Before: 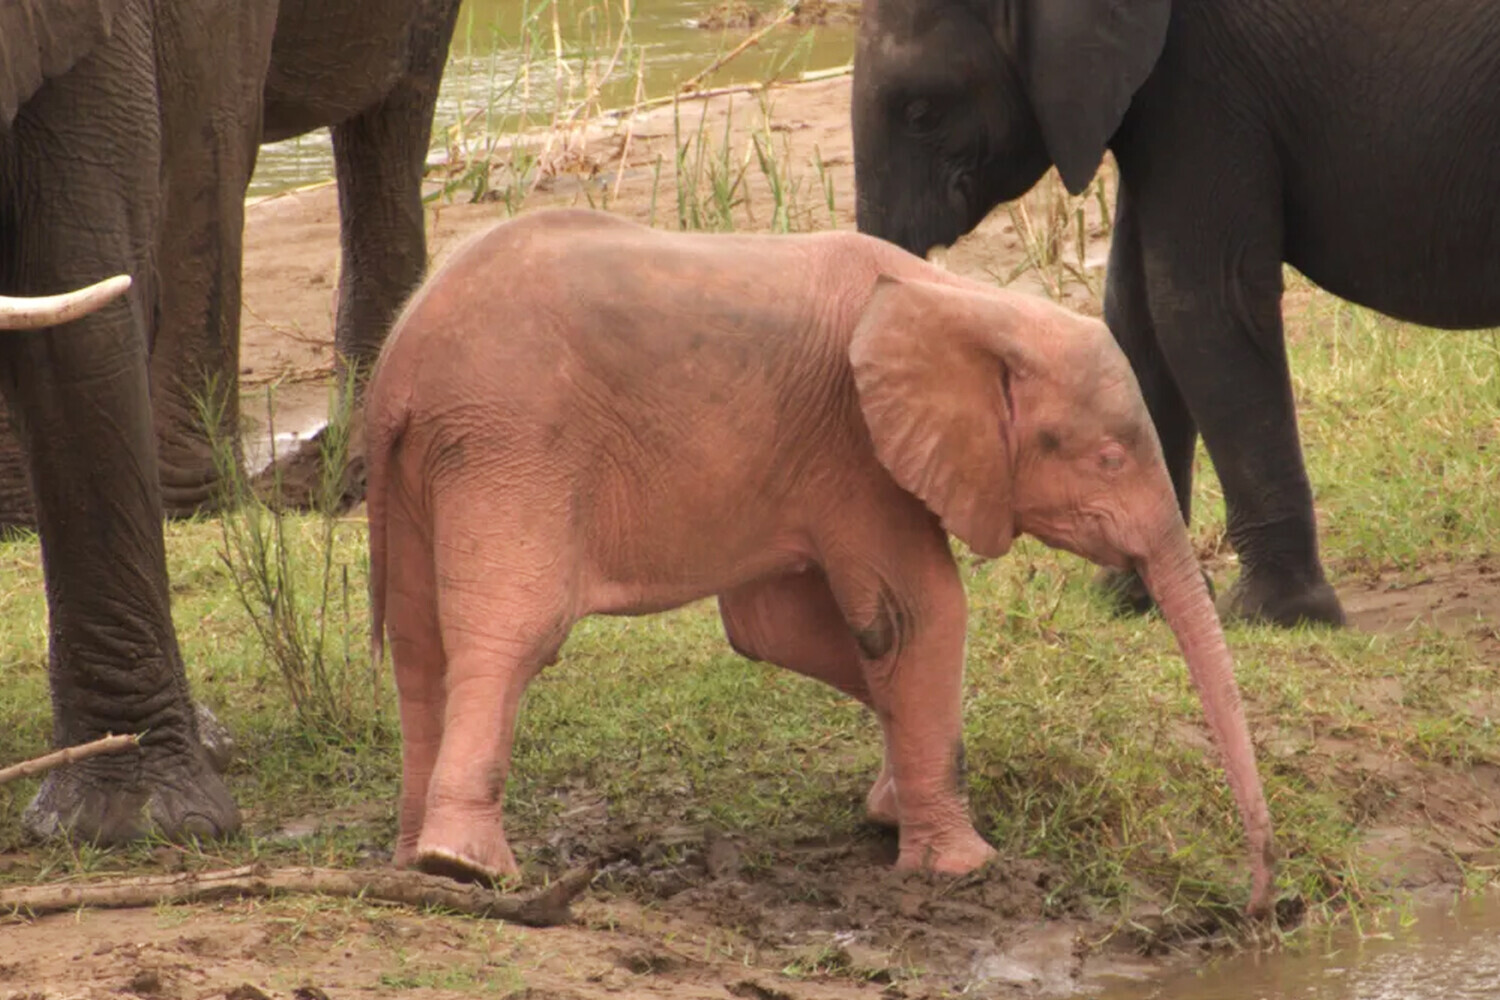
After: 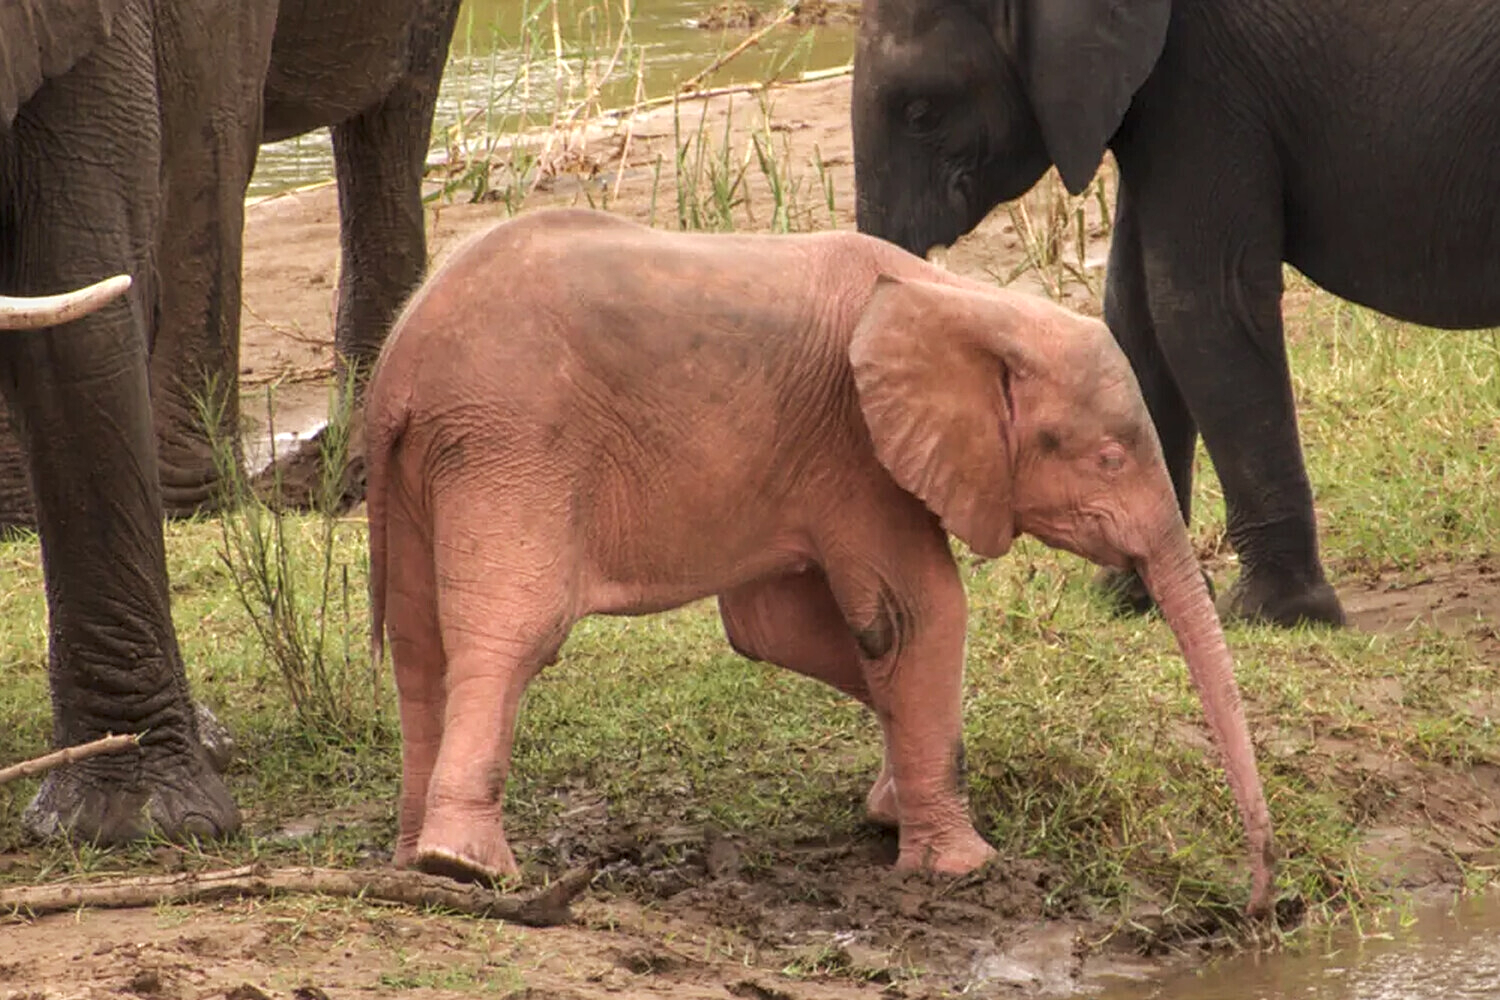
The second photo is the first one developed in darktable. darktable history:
sharpen: on, module defaults
local contrast: detail 130%
